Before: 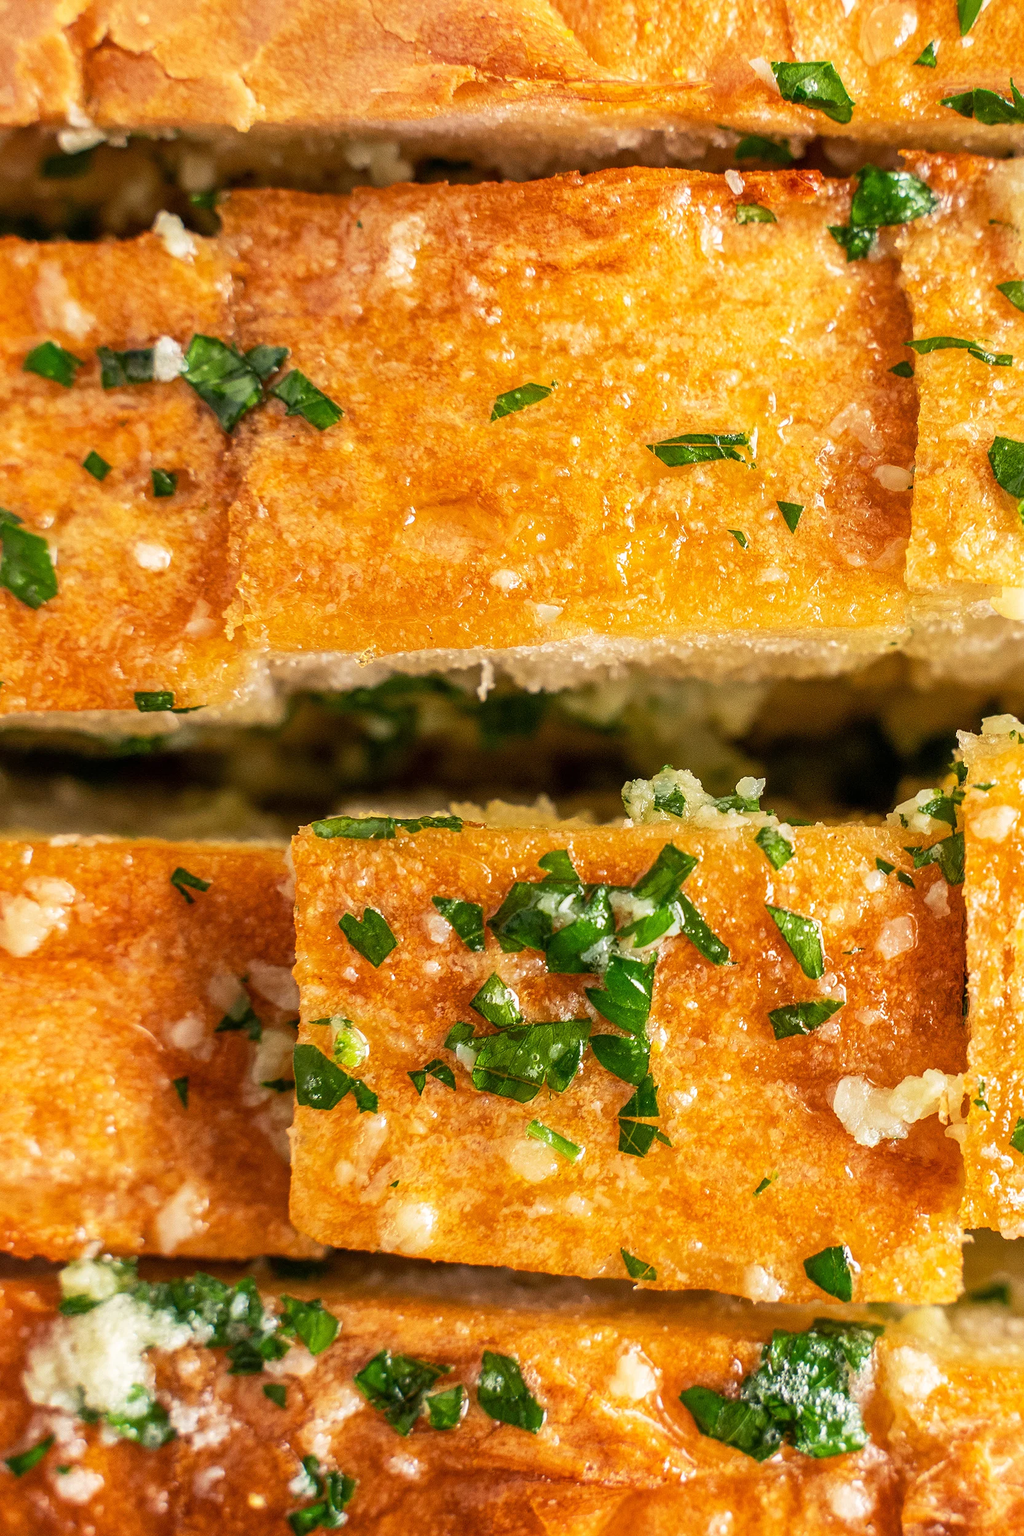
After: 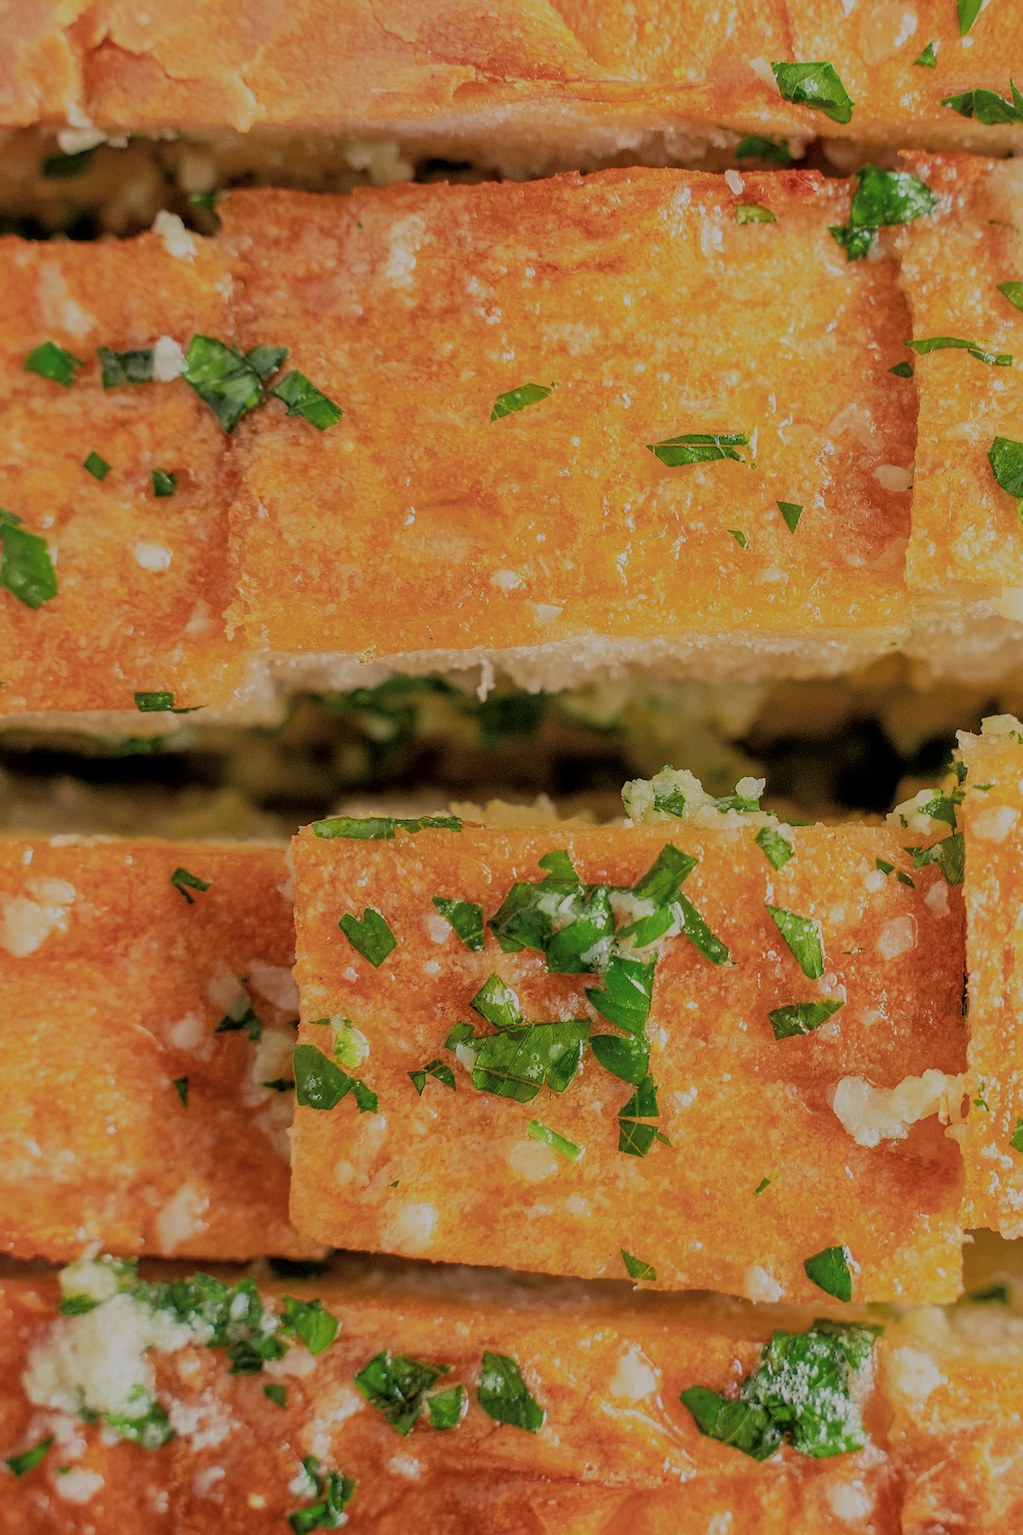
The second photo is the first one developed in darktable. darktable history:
filmic rgb: middle gray luminance 2.55%, black relative exposure -10.01 EV, white relative exposure 7 EV, dynamic range scaling 9.47%, target black luminance 0%, hardness 3.16, latitude 43.64%, contrast 0.681, highlights saturation mix 6.35%, shadows ↔ highlights balance 14.03%
